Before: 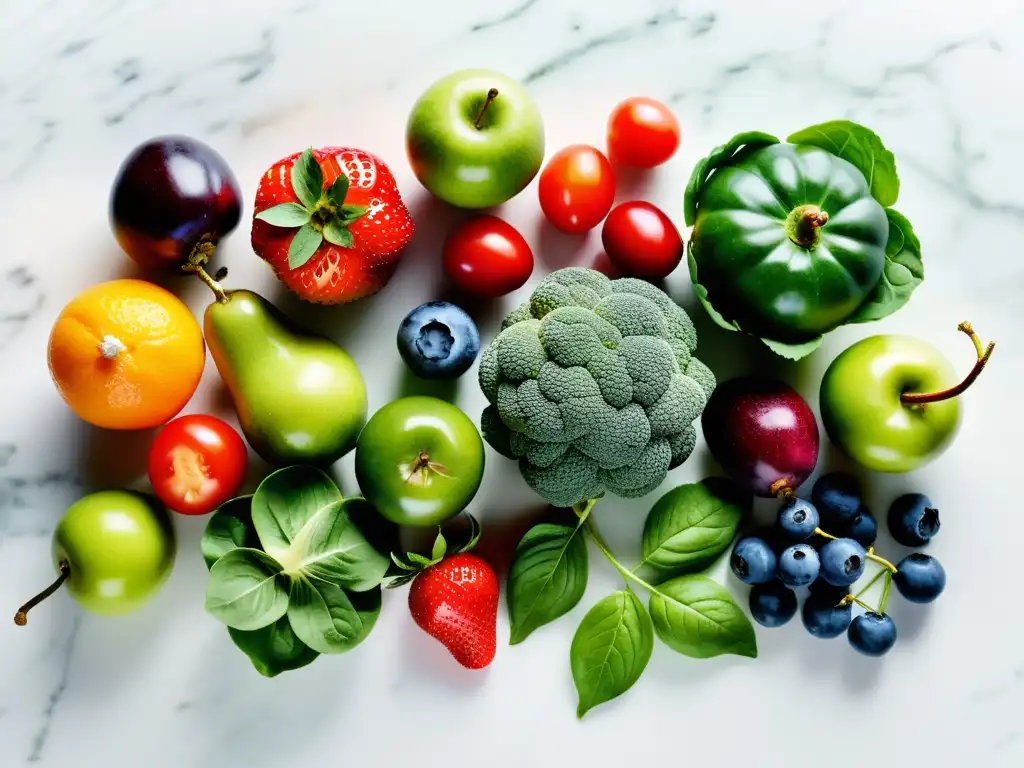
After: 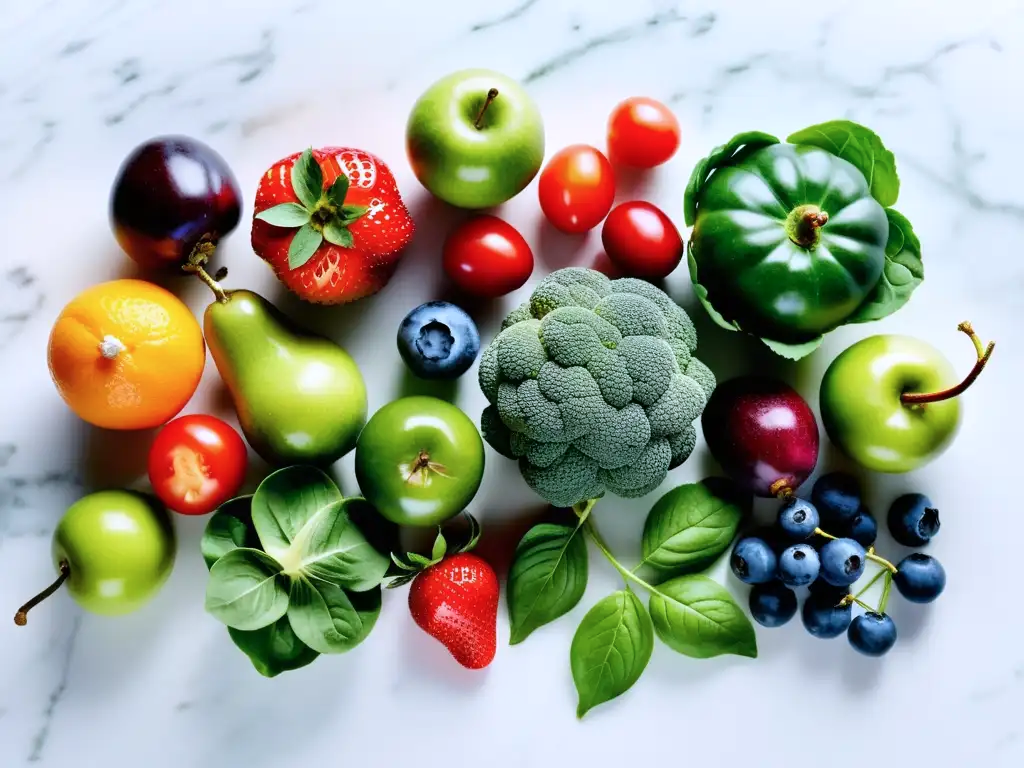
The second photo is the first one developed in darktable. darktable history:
color calibration: illuminant as shot in camera, x 0.358, y 0.373, temperature 4628.91 K, clip negative RGB from gamut false
